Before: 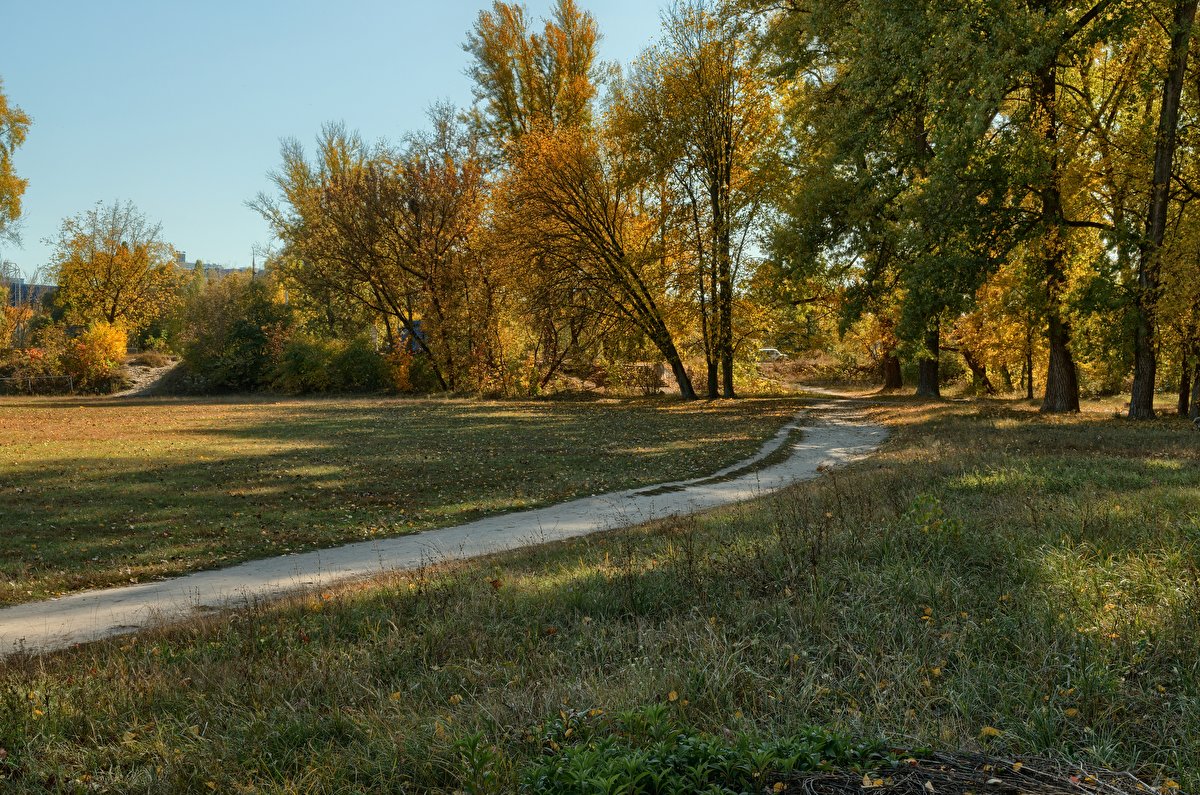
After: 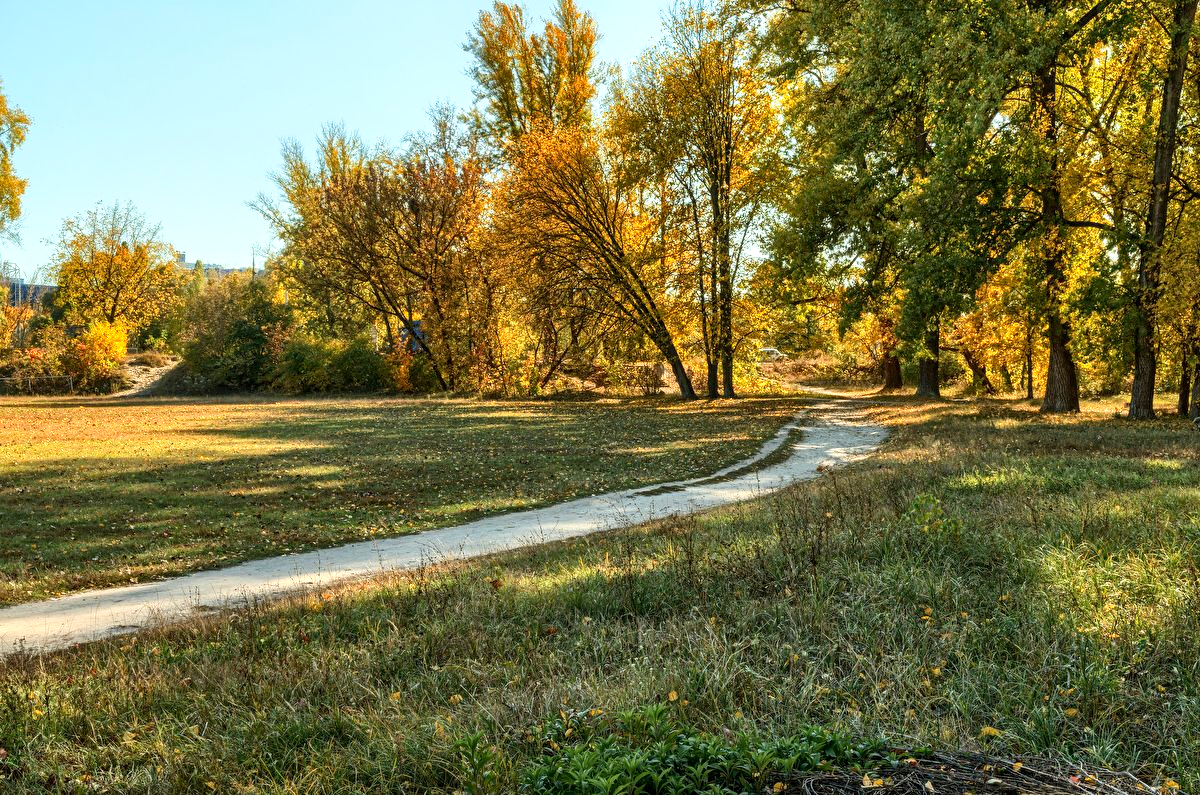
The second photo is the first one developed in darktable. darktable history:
velvia: strength 9.25%
contrast brightness saturation: contrast 0.2, brightness 0.16, saturation 0.22
local contrast: detail 130%
base curve: curves: ch0 [(0, 0) (0.688, 0.865) (1, 1)], preserve colors none
